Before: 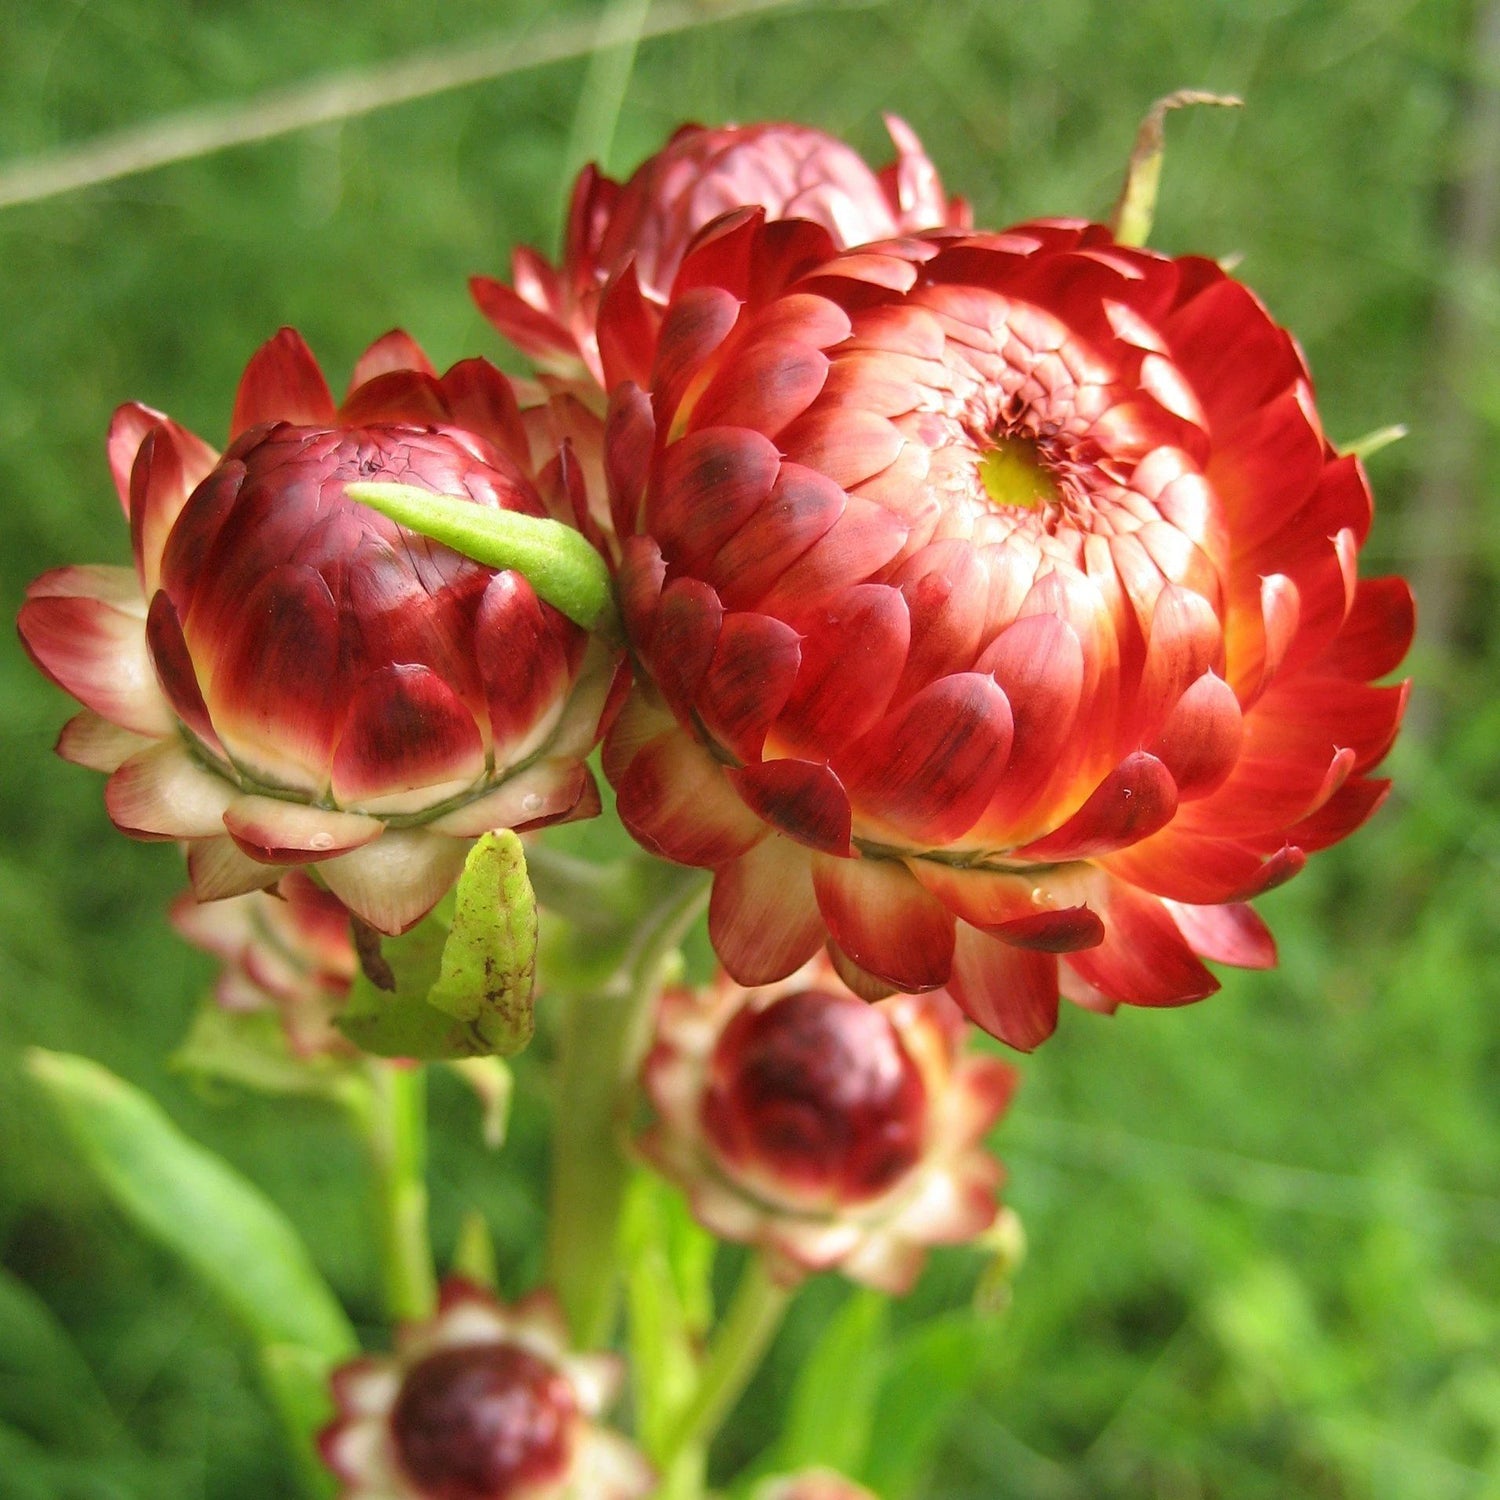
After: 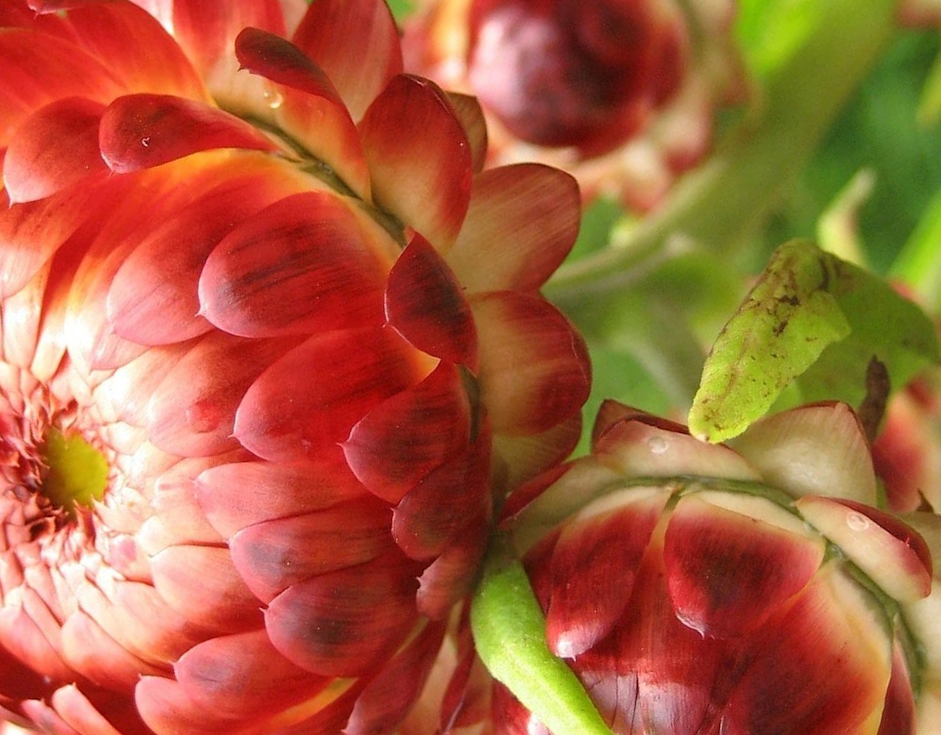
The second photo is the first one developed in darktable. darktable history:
crop and rotate: angle 148.46°, left 9.211%, top 15.601%, right 4.456%, bottom 16.972%
